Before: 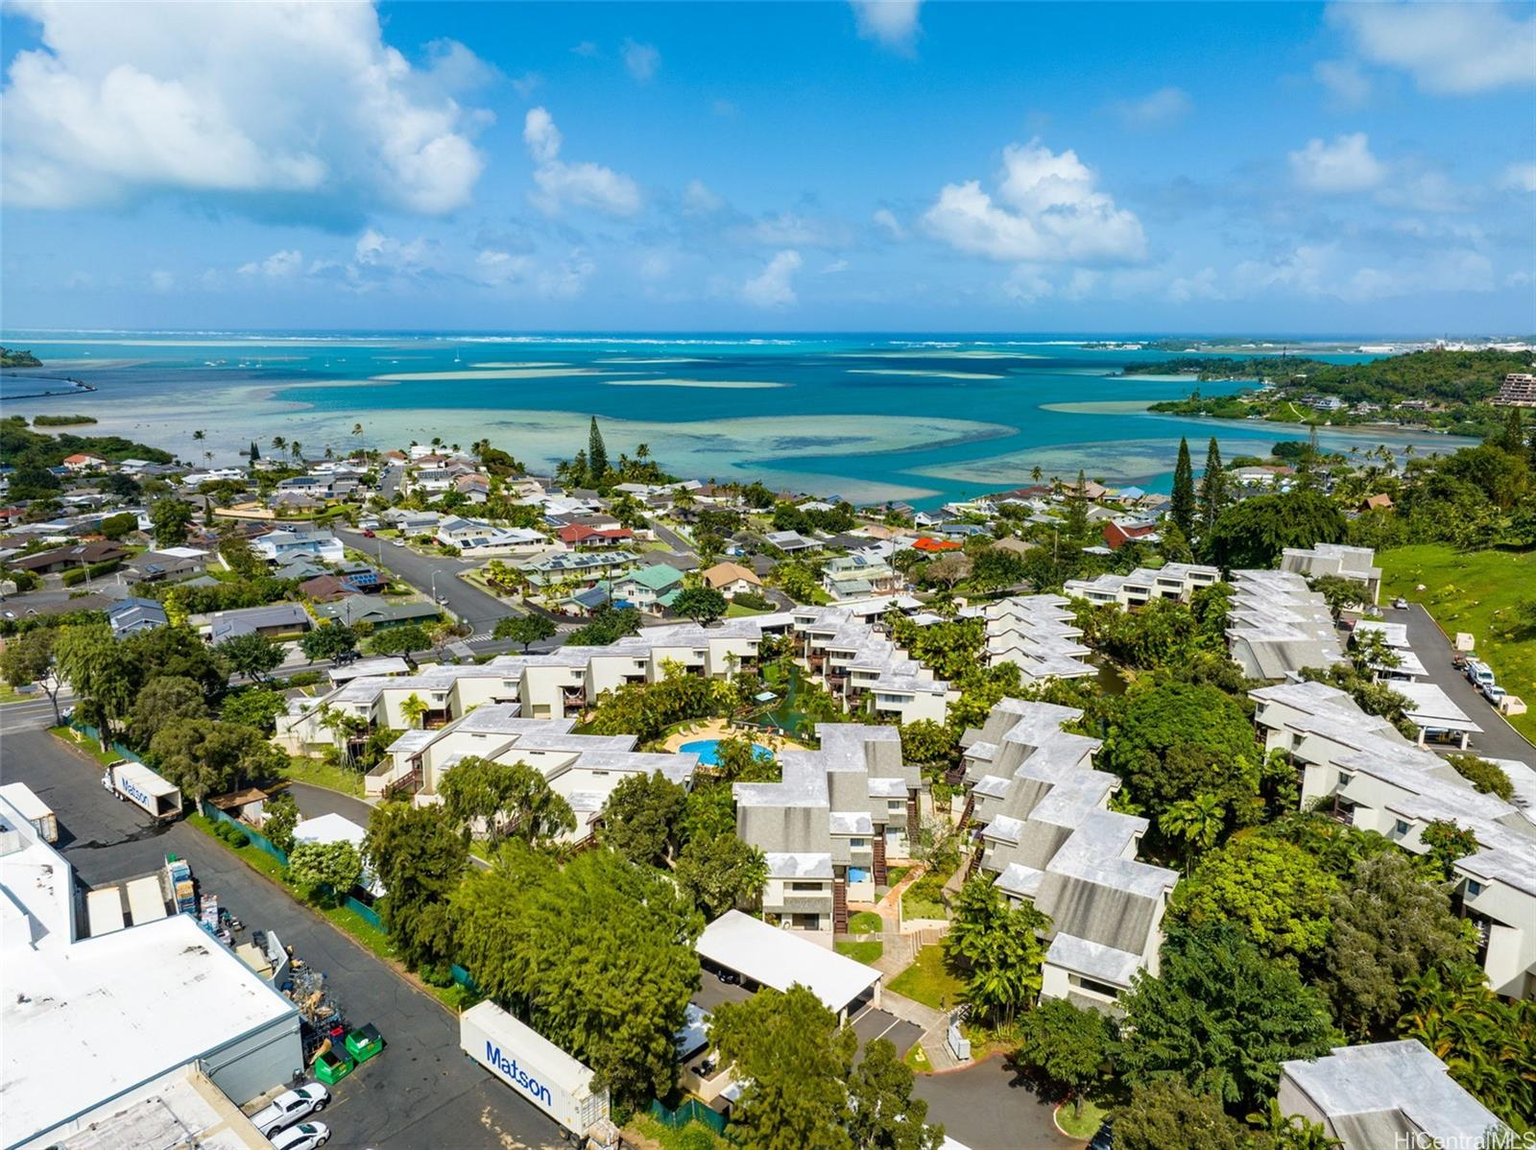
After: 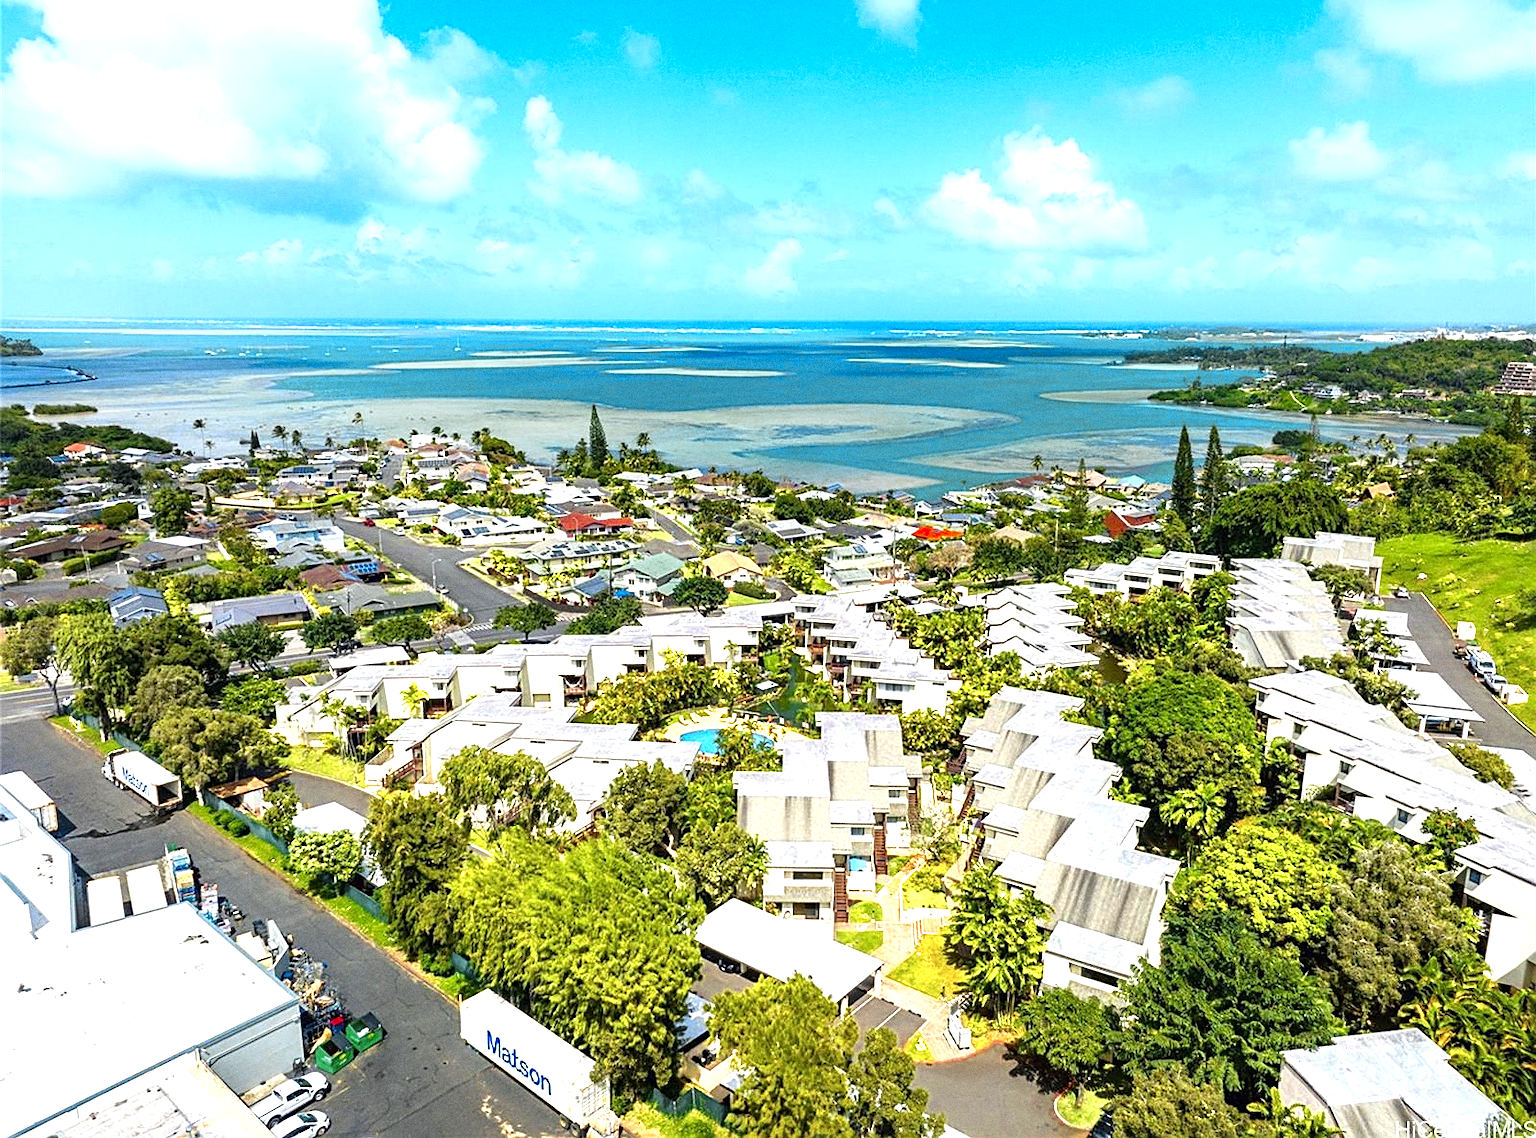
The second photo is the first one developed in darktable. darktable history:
crop: top 1.049%, right 0.001%
grain: coarseness 0.09 ISO
sharpen: on, module defaults
color zones: curves: ch0 [(0.004, 0.305) (0.261, 0.623) (0.389, 0.399) (0.708, 0.571) (0.947, 0.34)]; ch1 [(0.025, 0.645) (0.229, 0.584) (0.326, 0.551) (0.484, 0.262) (0.757, 0.643)]
exposure: black level correction 0, exposure 0.7 EV, compensate exposure bias true, compensate highlight preservation false
